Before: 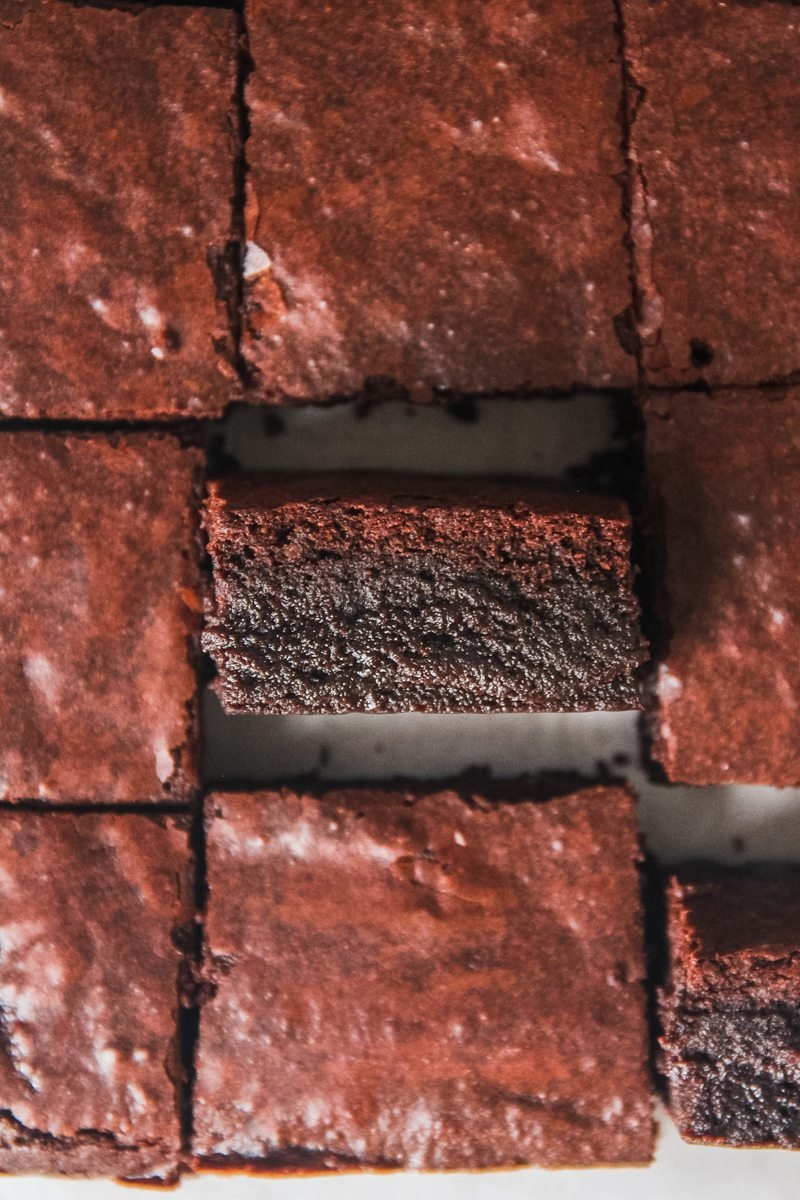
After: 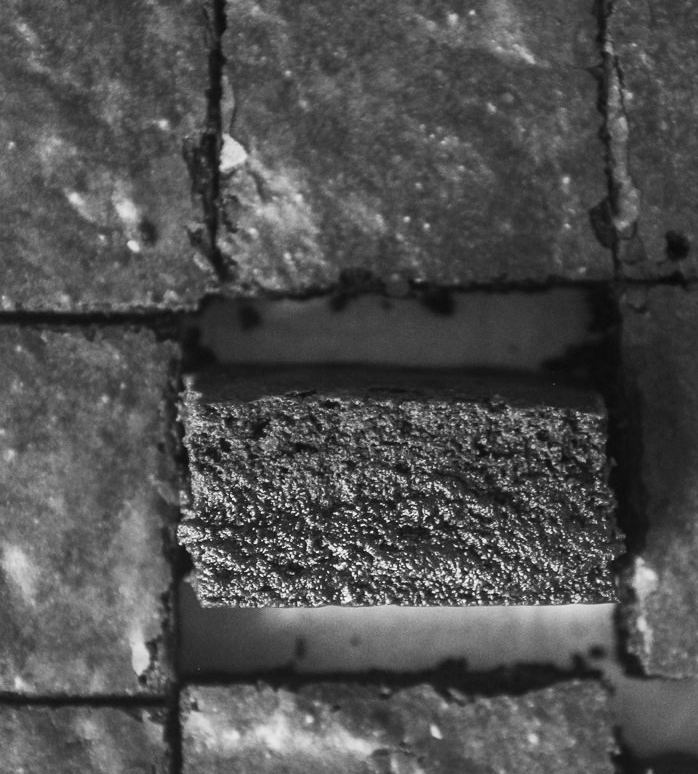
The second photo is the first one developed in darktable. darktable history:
color calibration: x 0.37, y 0.382, temperature 4313.32 K
crop: left 3.015%, top 8.969%, right 9.647%, bottom 26.457%
monochrome: a 0, b 0, size 0.5, highlights 0.57
contrast brightness saturation: contrast 0.2, brightness 0.16, saturation 0.22
